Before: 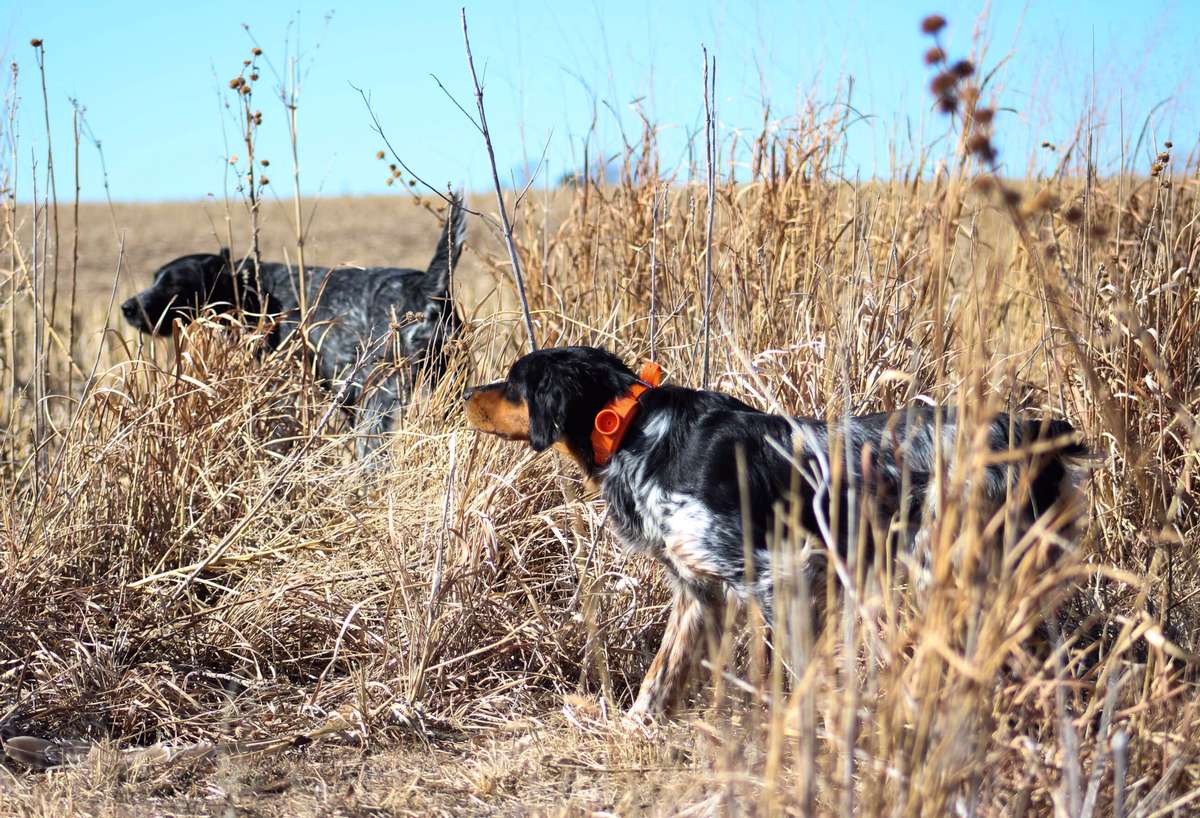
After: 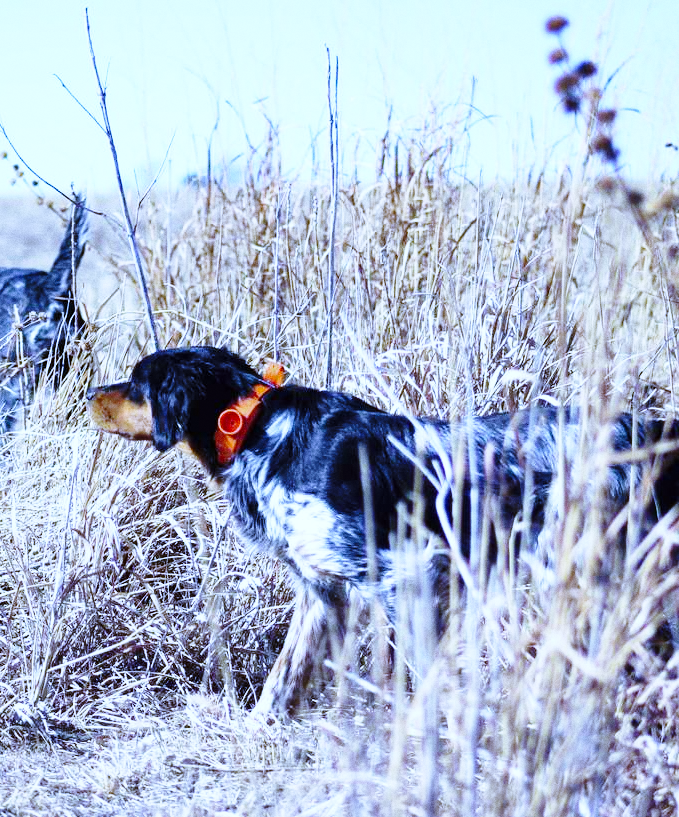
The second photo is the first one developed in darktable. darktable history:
base curve: curves: ch0 [(0, 0) (0.028, 0.03) (0.121, 0.232) (0.46, 0.748) (0.859, 0.968) (1, 1)], preserve colors none
white balance: red 0.766, blue 1.537
crop: left 31.458%, top 0%, right 11.876%
grain: coarseness 0.09 ISO
